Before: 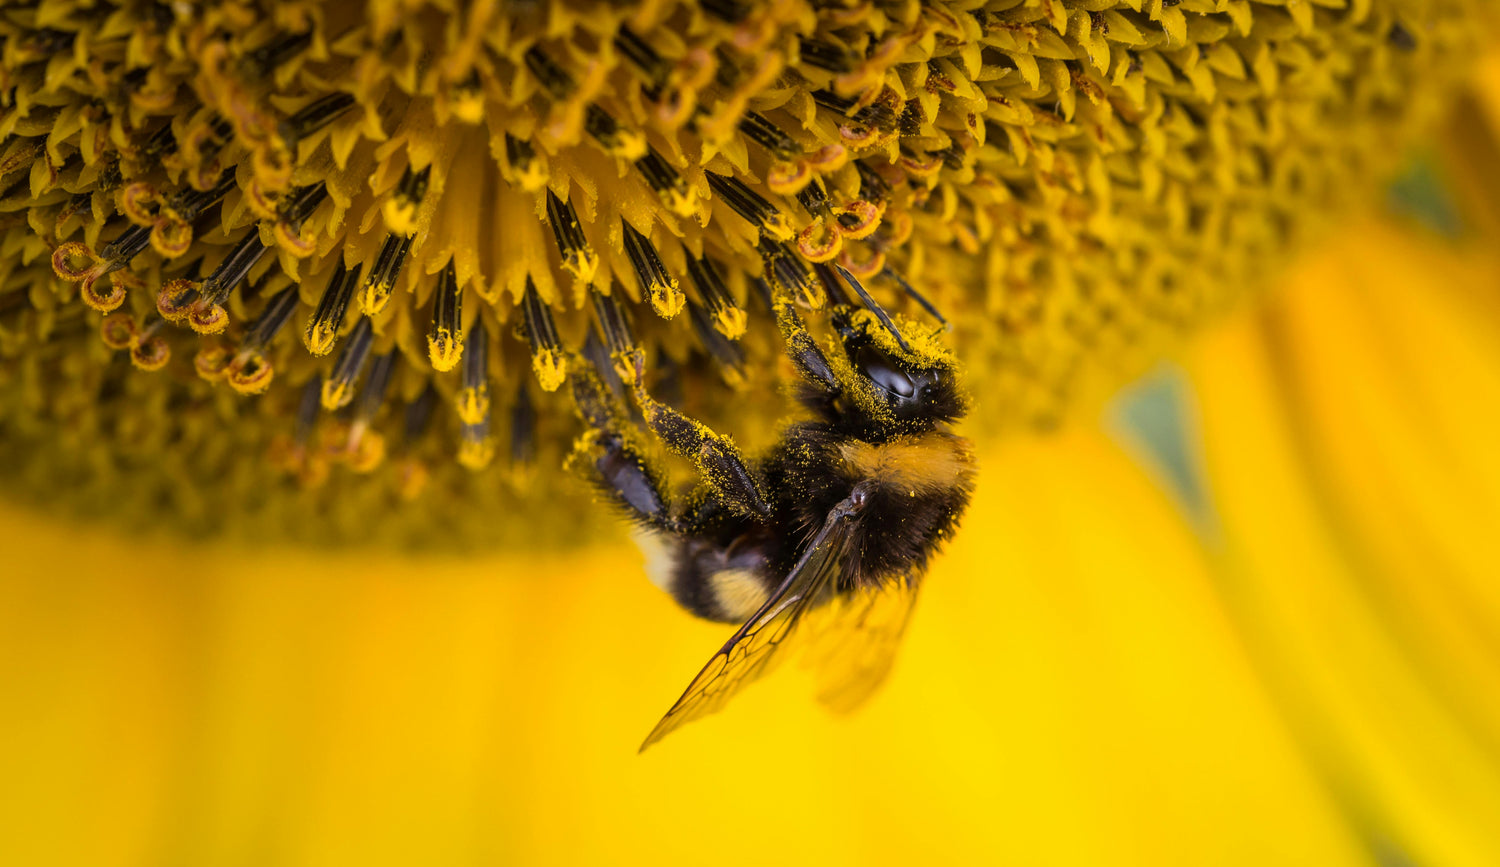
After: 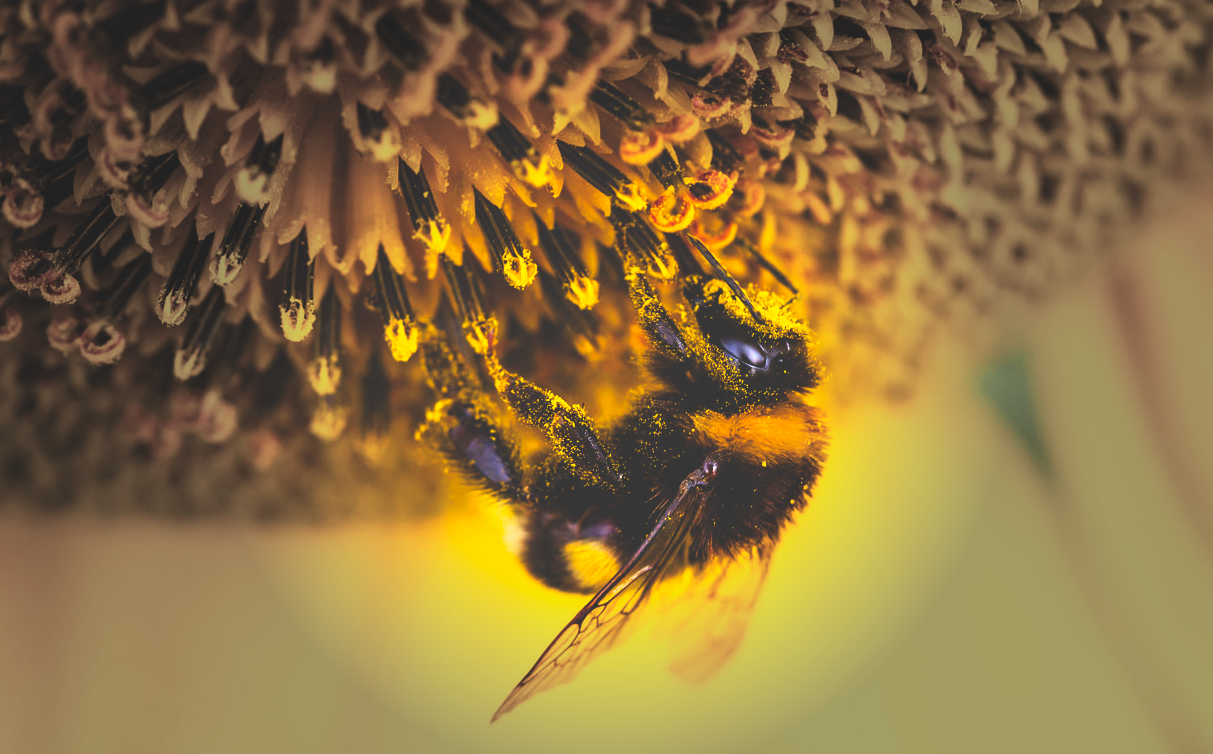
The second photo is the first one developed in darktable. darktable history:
base curve: curves: ch0 [(0, 0.036) (0.007, 0.037) (0.604, 0.887) (1, 1)], preserve colors none
crop: left 9.929%, top 3.475%, right 9.188%, bottom 9.529%
vignetting: fall-off start 31.28%, fall-off radius 34.64%, brightness -0.575
color balance rgb: linear chroma grading › global chroma 15%, perceptual saturation grading › global saturation 30%
